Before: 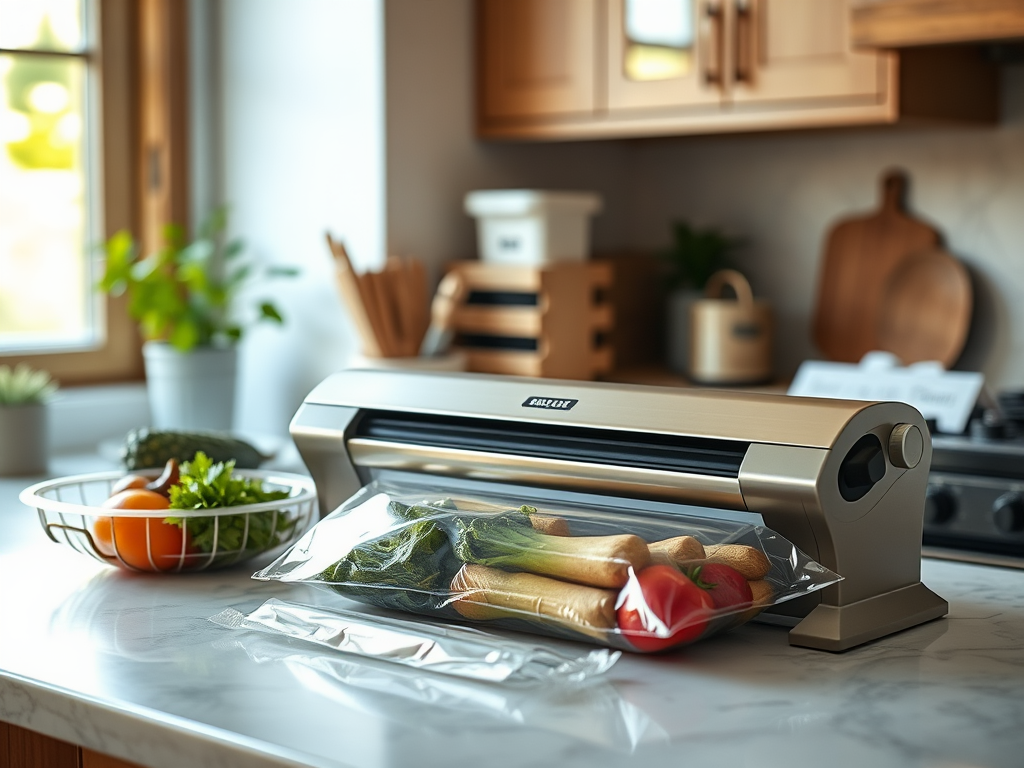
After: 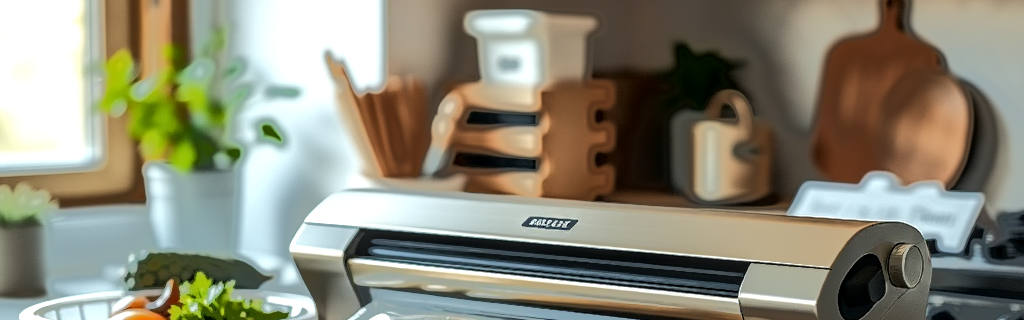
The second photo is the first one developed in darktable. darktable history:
tone equalizer: -7 EV -0.623 EV, -6 EV 0.988 EV, -5 EV -0.432 EV, -4 EV 0.453 EV, -3 EV 0.406 EV, -2 EV 0.162 EV, -1 EV -0.131 EV, +0 EV -0.403 EV, edges refinement/feathering 500, mask exposure compensation -1.57 EV, preserve details no
crop and rotate: top 23.447%, bottom 34.872%
local contrast: detail 130%
